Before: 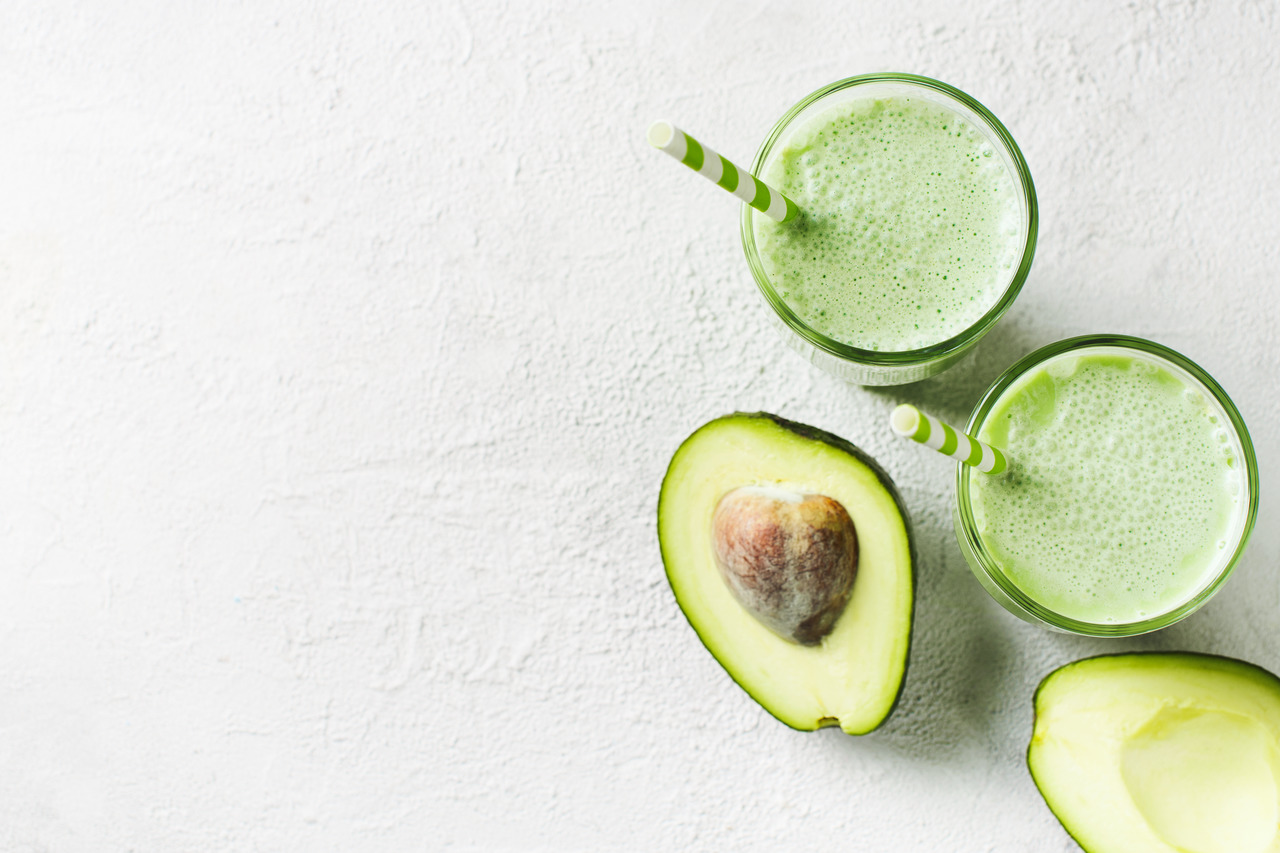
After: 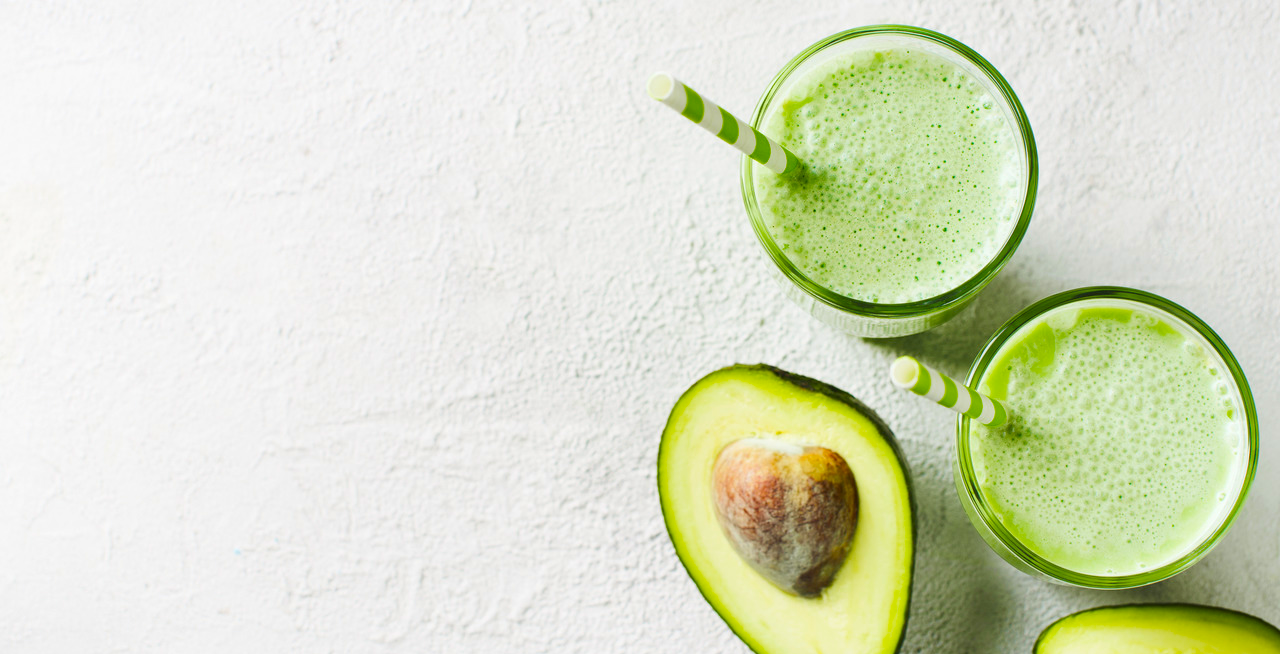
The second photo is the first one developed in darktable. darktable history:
color balance rgb: perceptual saturation grading › global saturation 25%, global vibrance 20%
crop: top 5.667%, bottom 17.637%
